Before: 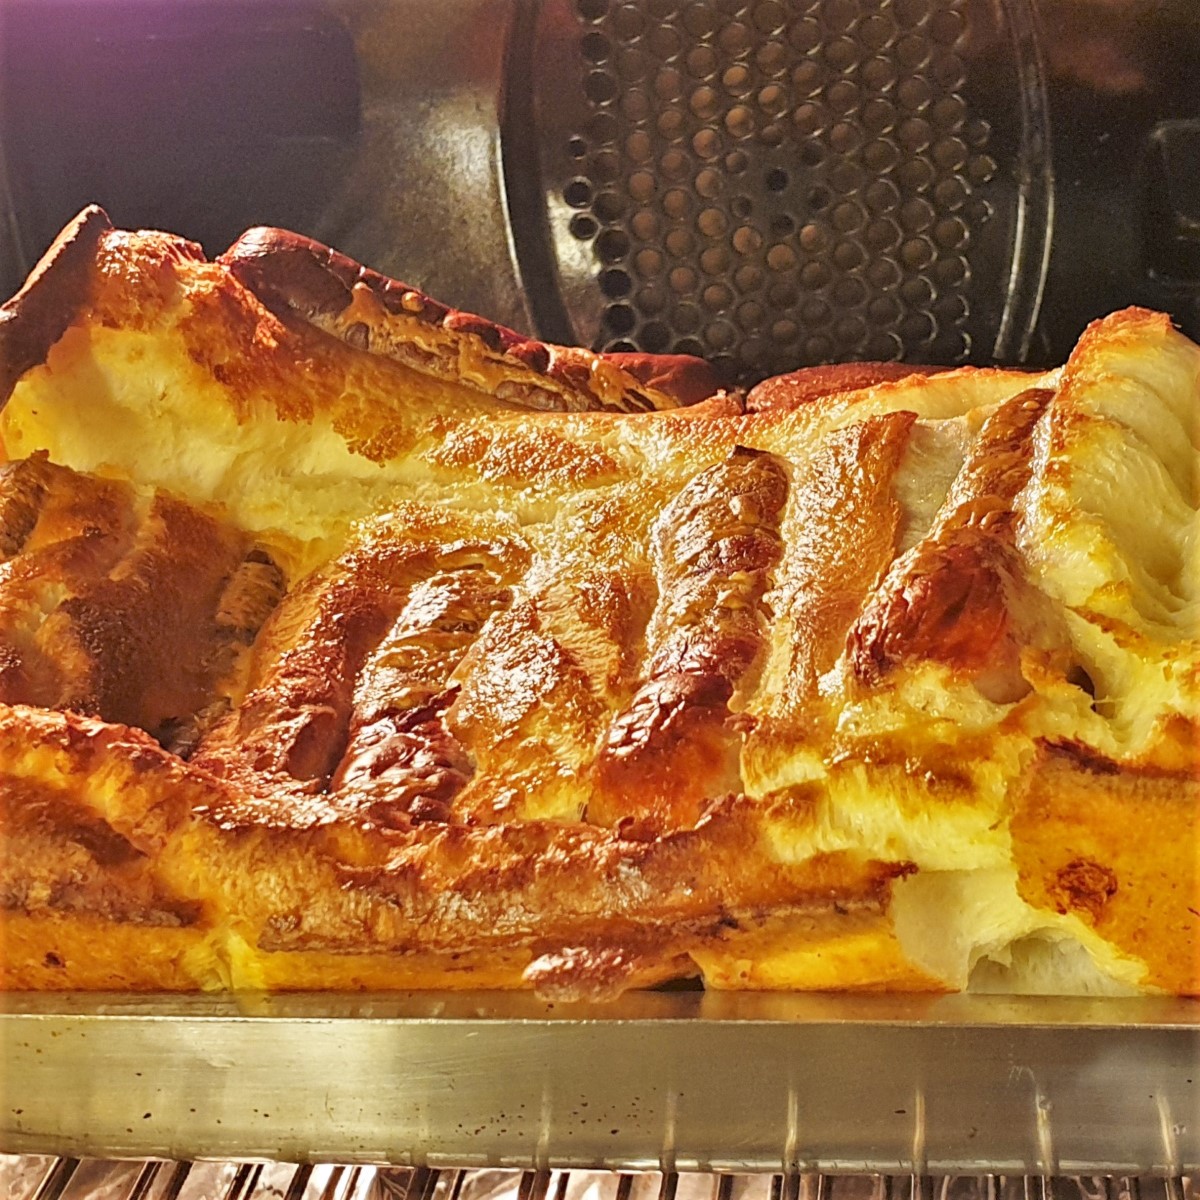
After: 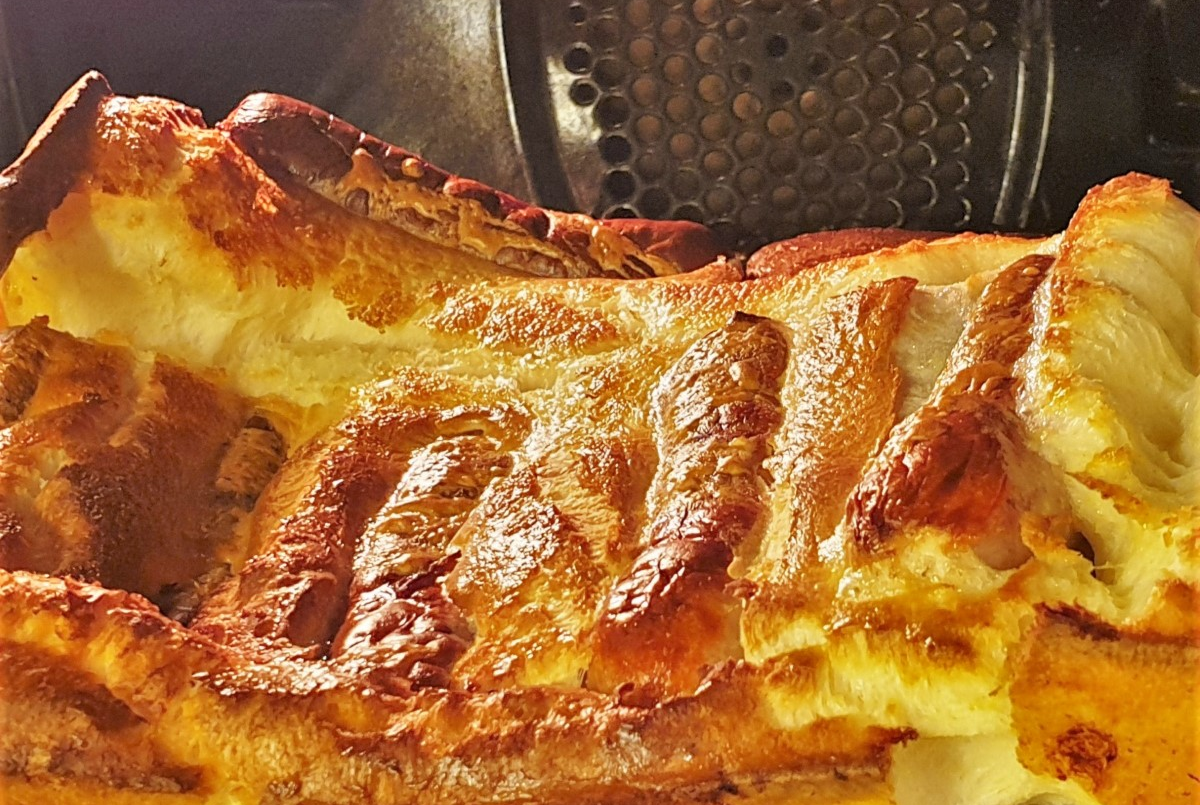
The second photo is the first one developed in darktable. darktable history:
crop: top 11.185%, bottom 21.684%
